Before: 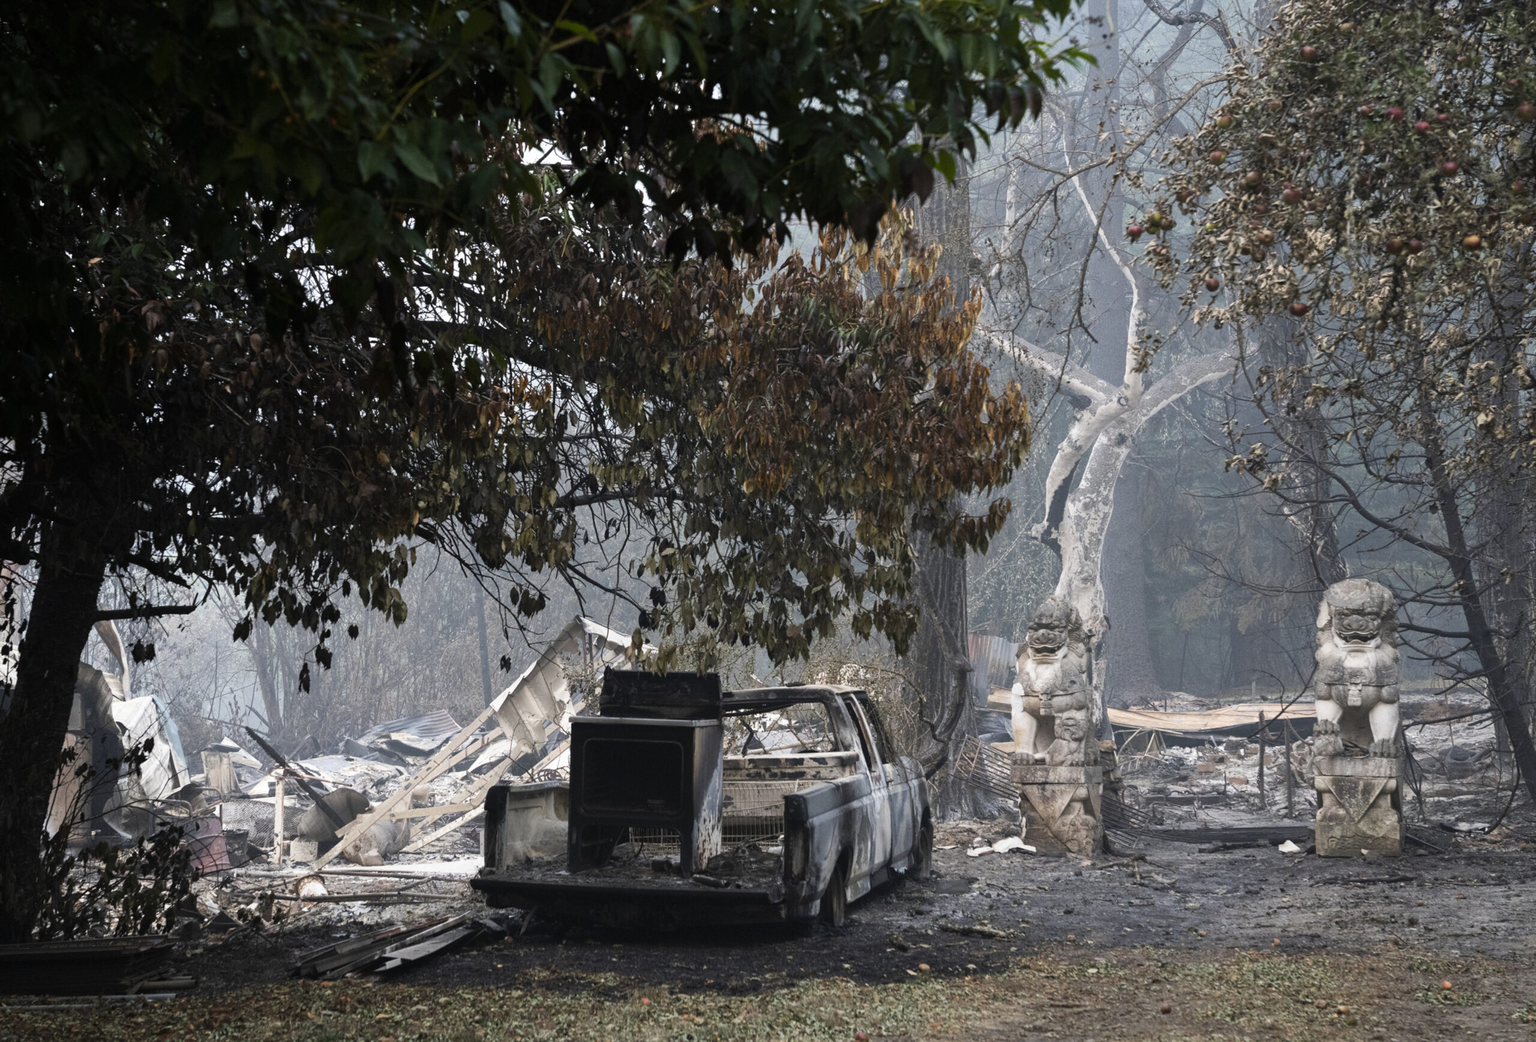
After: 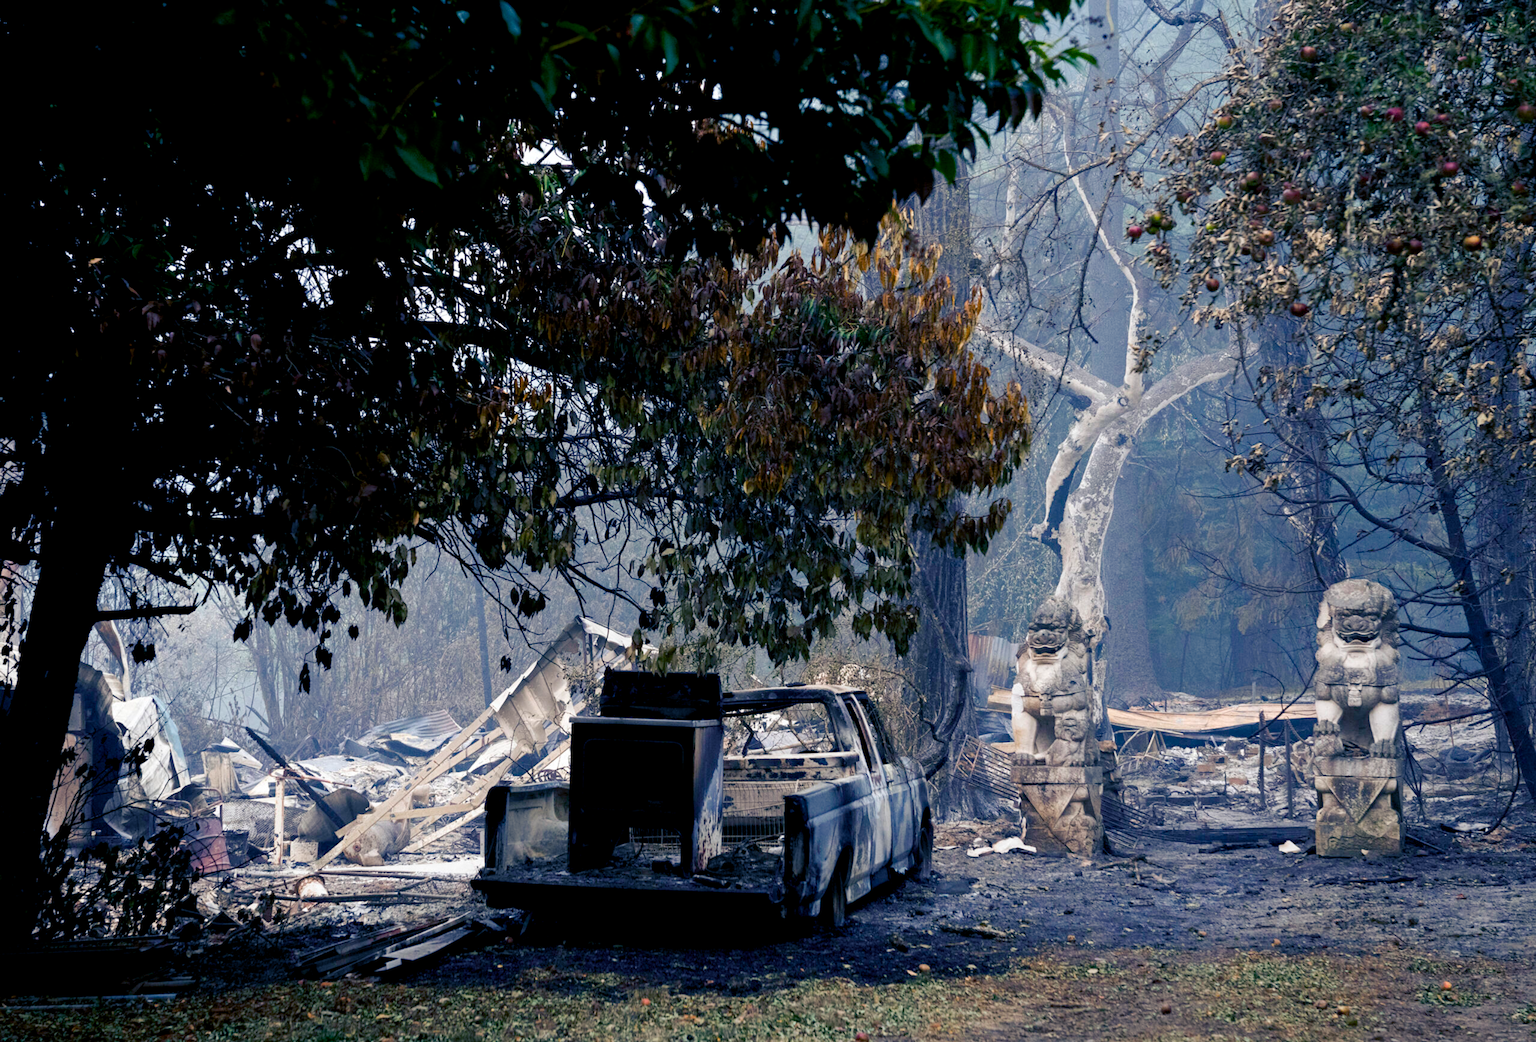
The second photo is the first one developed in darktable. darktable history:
color balance rgb: shadows lift › luminance -40.751%, shadows lift › chroma 13.964%, shadows lift › hue 260.73°, power › hue 71.63°, perceptual saturation grading › global saturation 20%, perceptual saturation grading › highlights -25.689%, perceptual saturation grading › shadows 49.534%, global vibrance 23%
exposure: black level correction 0.01, exposure 0.017 EV, compensate highlight preservation false
